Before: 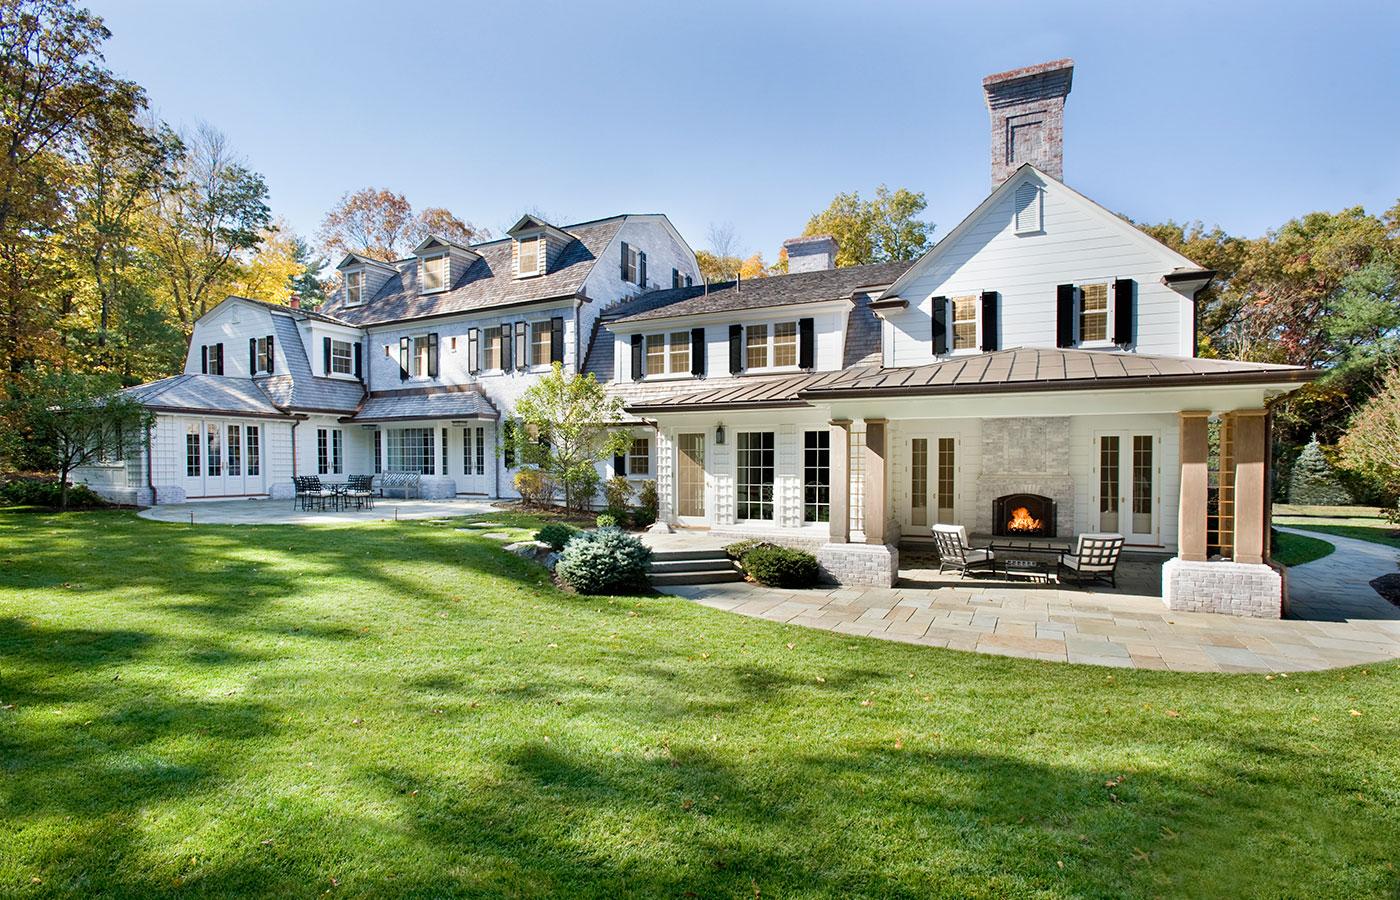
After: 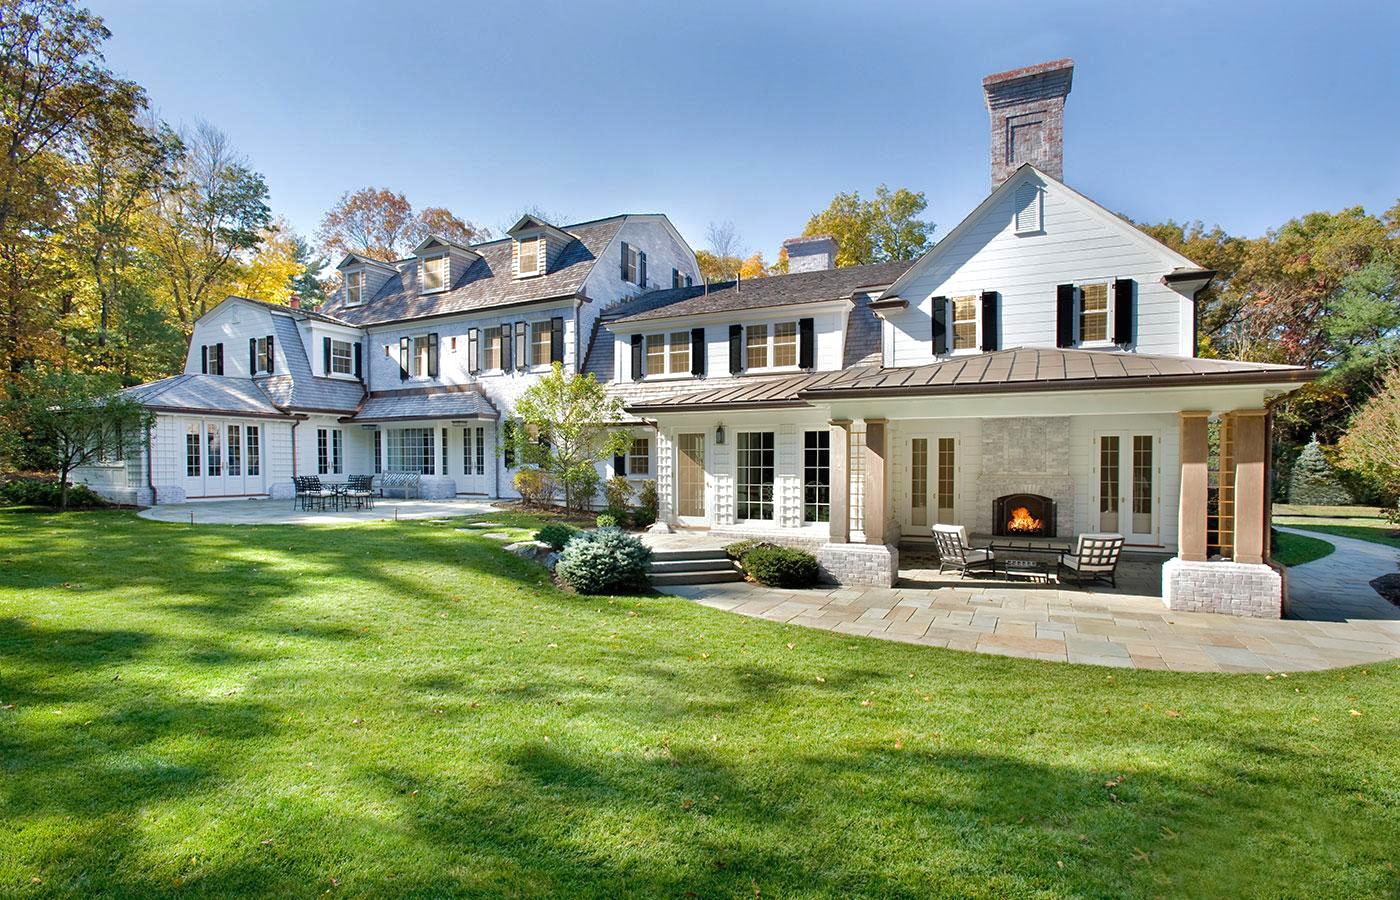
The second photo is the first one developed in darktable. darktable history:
shadows and highlights: shadows 40.28, highlights -59.93
exposure: exposure 0.203 EV, compensate exposure bias true, compensate highlight preservation false
